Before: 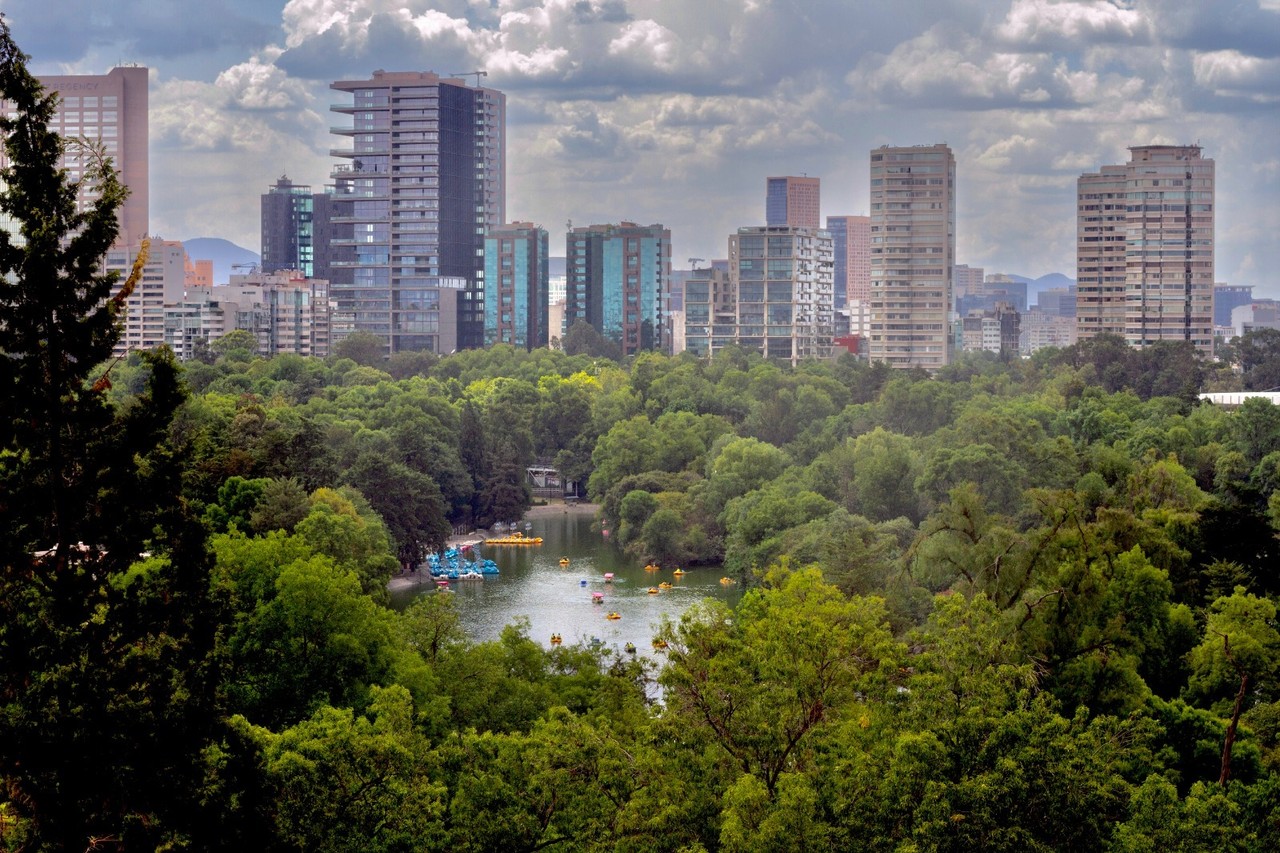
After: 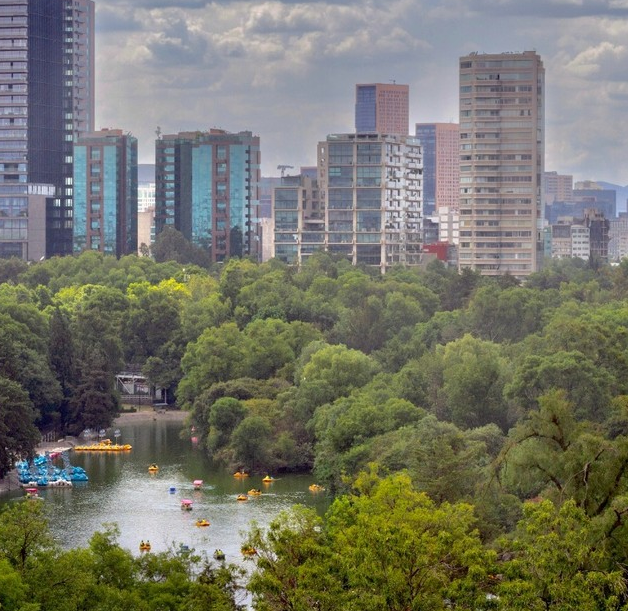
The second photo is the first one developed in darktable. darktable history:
crop: left 32.12%, top 10.98%, right 18.788%, bottom 17.345%
